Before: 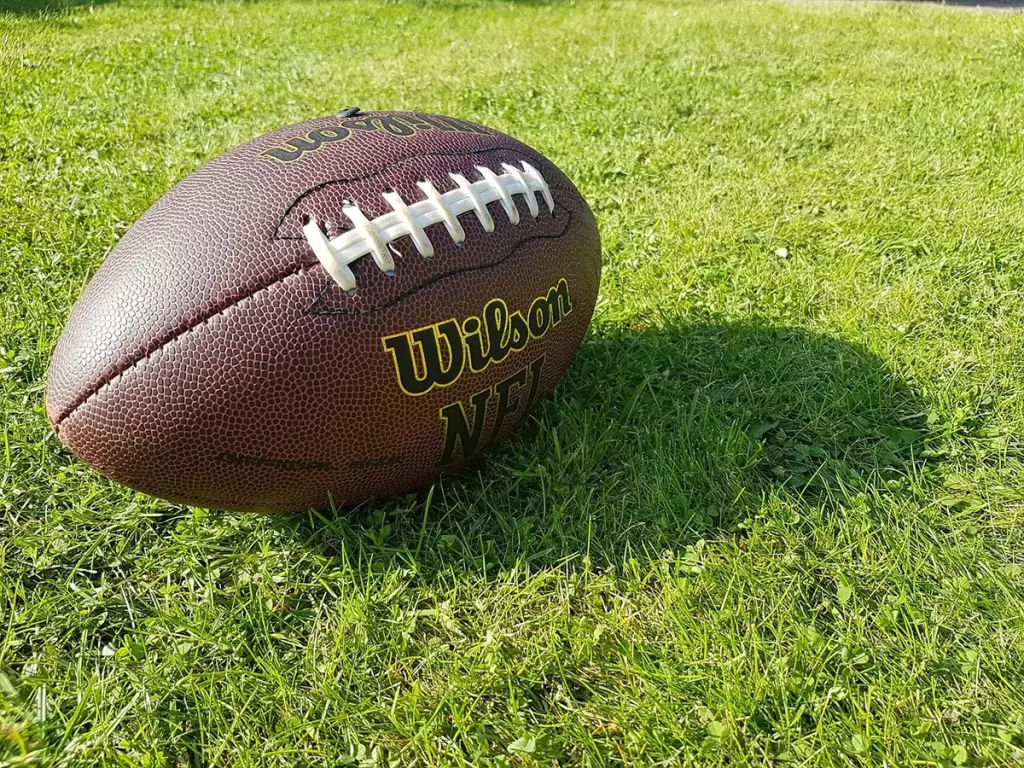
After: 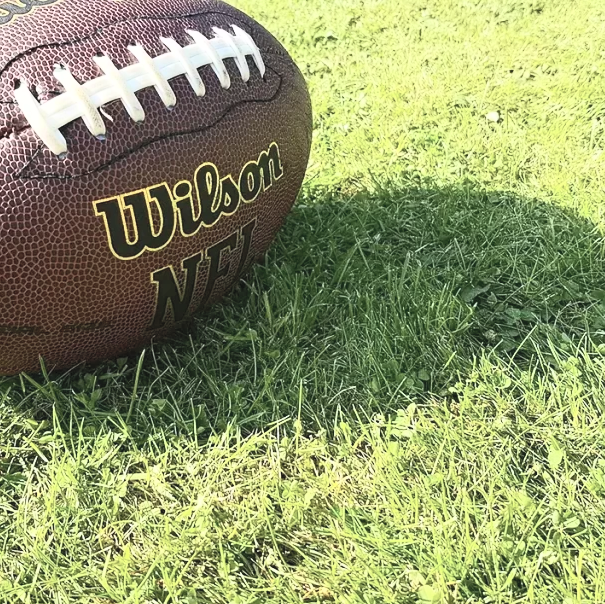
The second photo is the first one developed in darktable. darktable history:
crop and rotate: left 28.256%, top 17.734%, right 12.656%, bottom 3.573%
contrast brightness saturation: contrast 0.43, brightness 0.56, saturation -0.19
